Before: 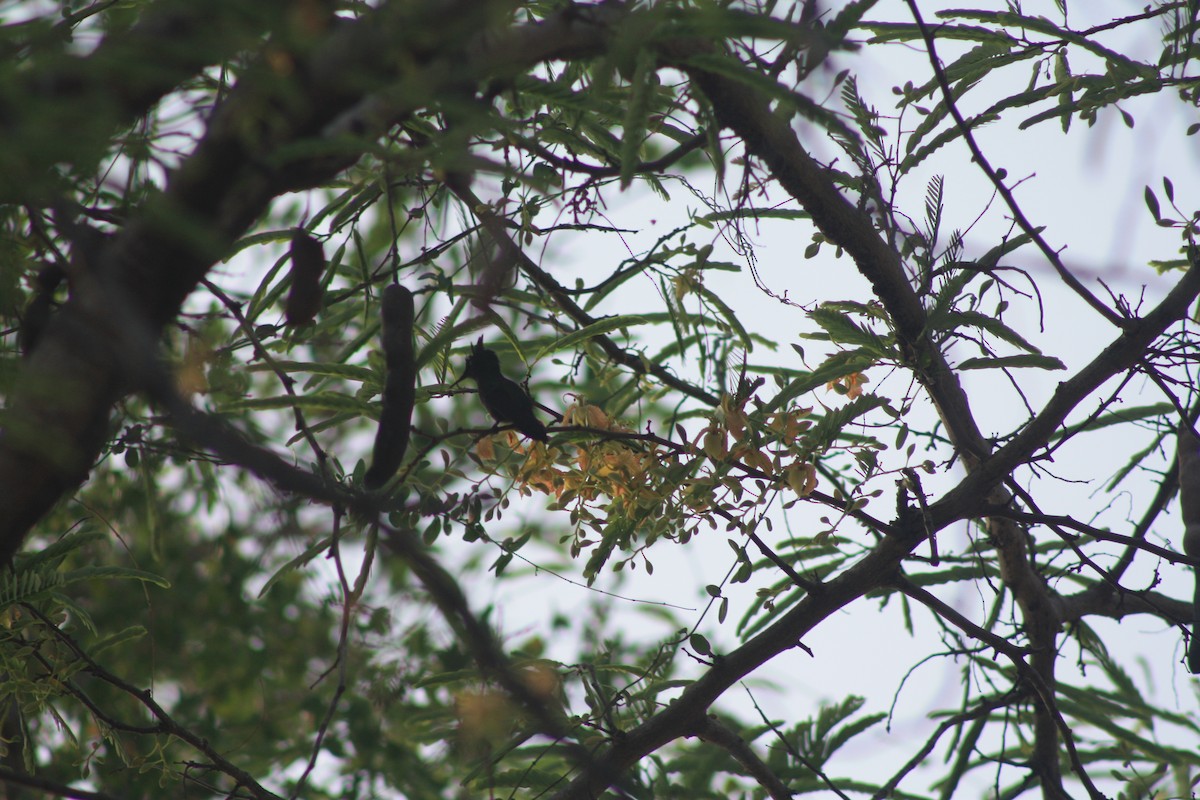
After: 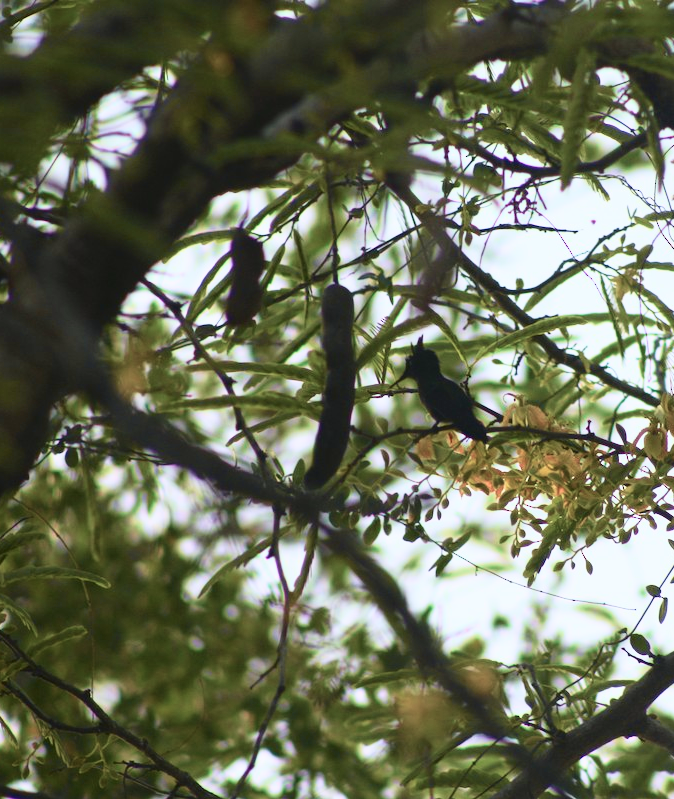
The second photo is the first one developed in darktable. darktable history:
crop: left 5.027%, right 38.793%
exposure: exposure 0.26 EV, compensate highlight preservation false
tone curve: curves: ch0 [(0, 0.023) (0.087, 0.065) (0.184, 0.168) (0.45, 0.54) (0.57, 0.683) (0.706, 0.841) (0.877, 0.948) (1, 0.984)]; ch1 [(0, 0) (0.388, 0.369) (0.447, 0.447) (0.505, 0.5) (0.534, 0.528) (0.57, 0.571) (0.592, 0.602) (0.644, 0.663) (1, 1)]; ch2 [(0, 0) (0.314, 0.223) (0.427, 0.405) (0.492, 0.496) (0.524, 0.547) (0.534, 0.57) (0.583, 0.605) (0.673, 0.667) (1, 1)], color space Lab, independent channels
velvia: on, module defaults
